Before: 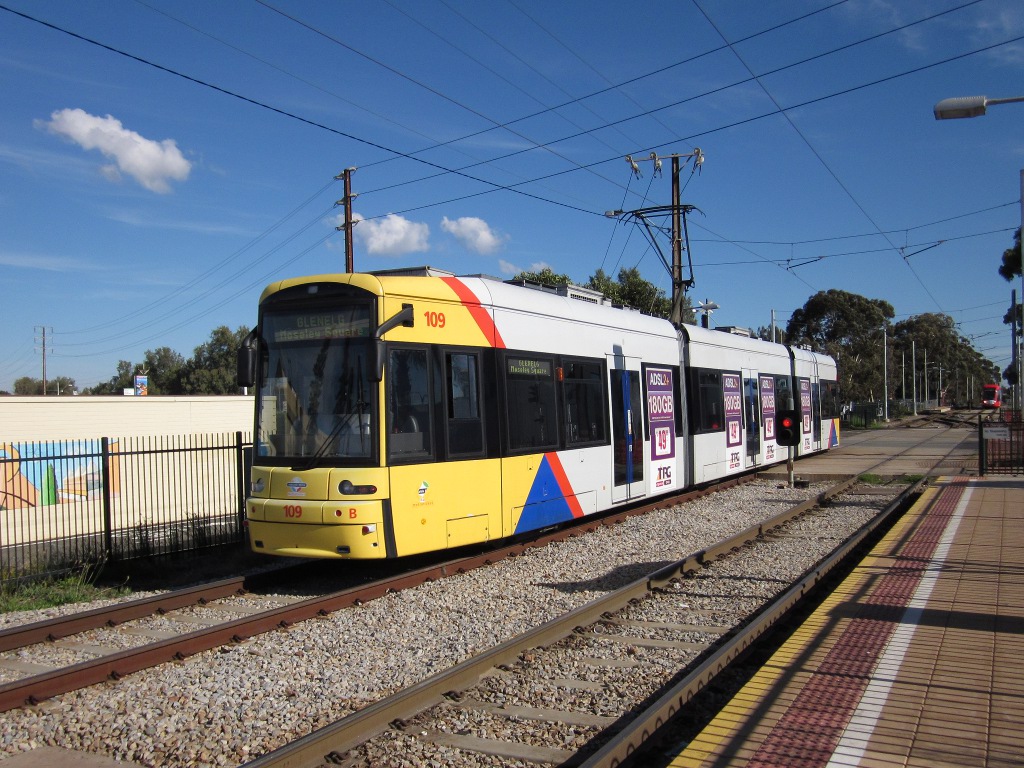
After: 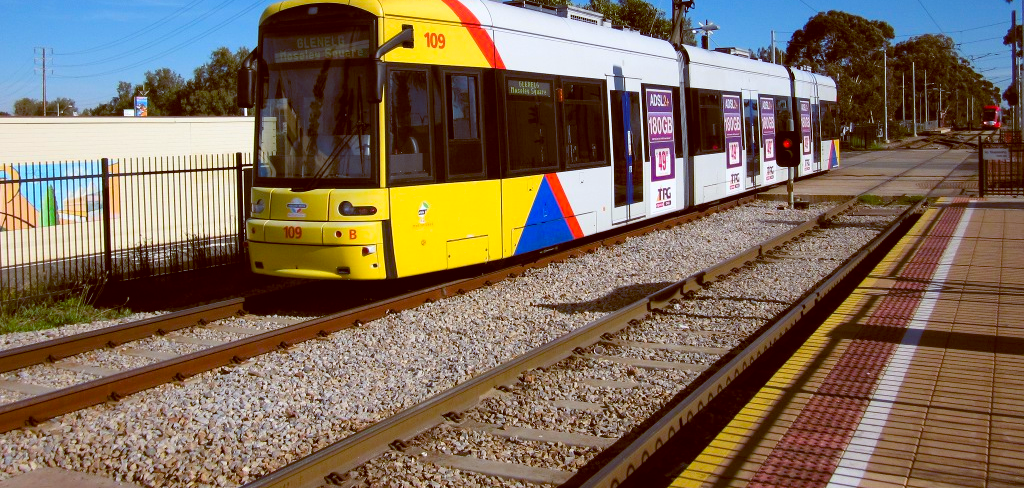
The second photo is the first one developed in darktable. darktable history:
crop and rotate: top 36.435%
rotate and perspective: automatic cropping original format, crop left 0, crop top 0
color balance rgb: perceptual saturation grading › global saturation 20%, global vibrance 20%
contrast brightness saturation: contrast 0.1, brightness 0.03, saturation 0.09
color balance: lift [1, 1.015, 1.004, 0.985], gamma [1, 0.958, 0.971, 1.042], gain [1, 0.956, 0.977, 1.044]
